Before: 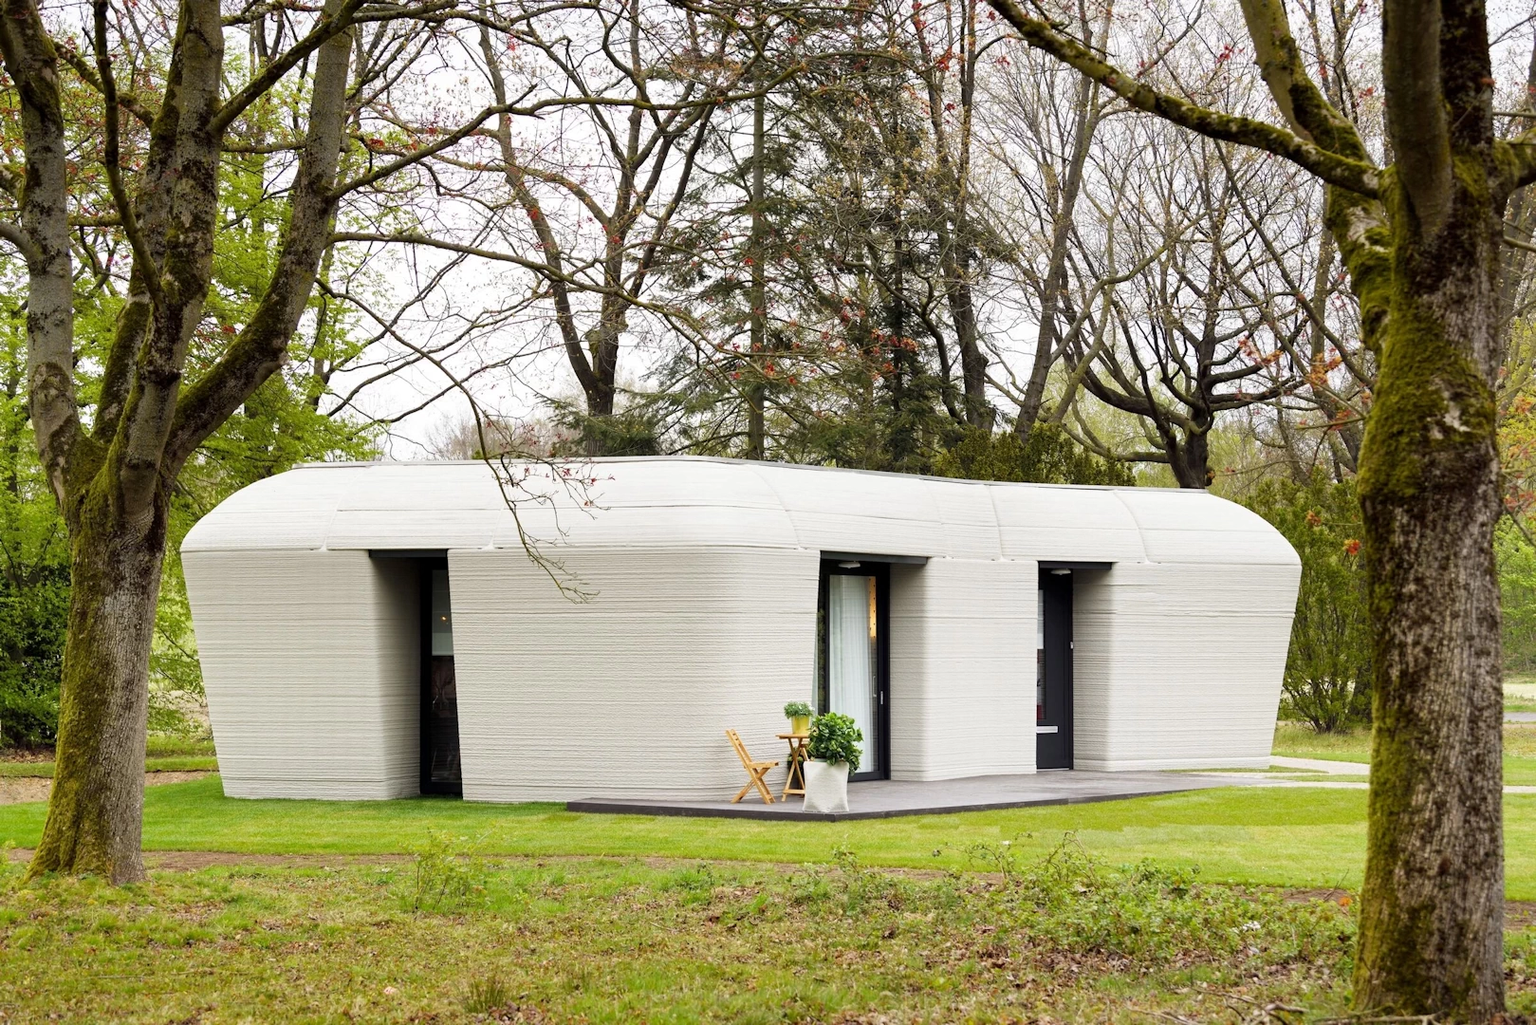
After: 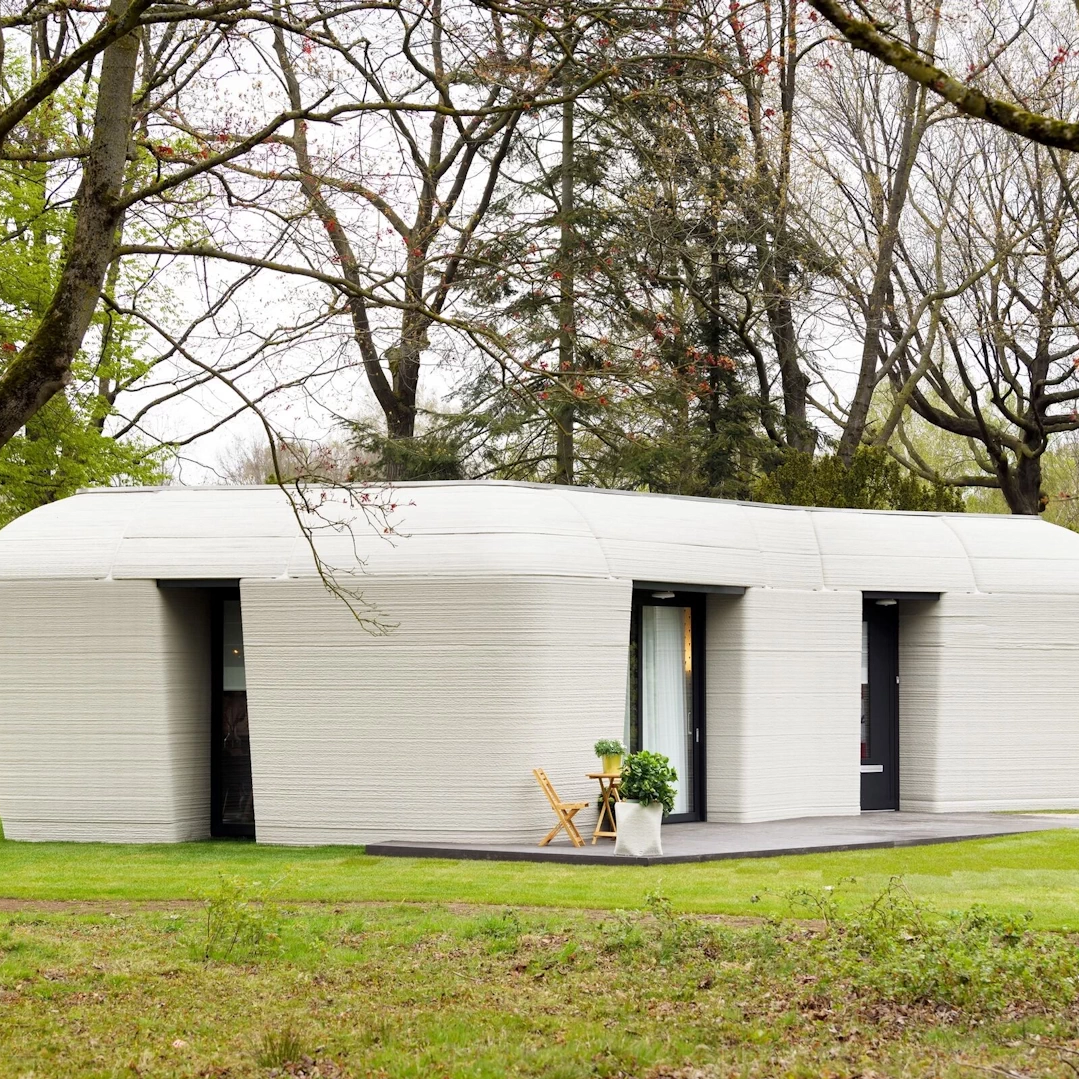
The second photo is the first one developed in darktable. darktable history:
tone equalizer: on, module defaults
crop and rotate: left 14.385%, right 18.948%
